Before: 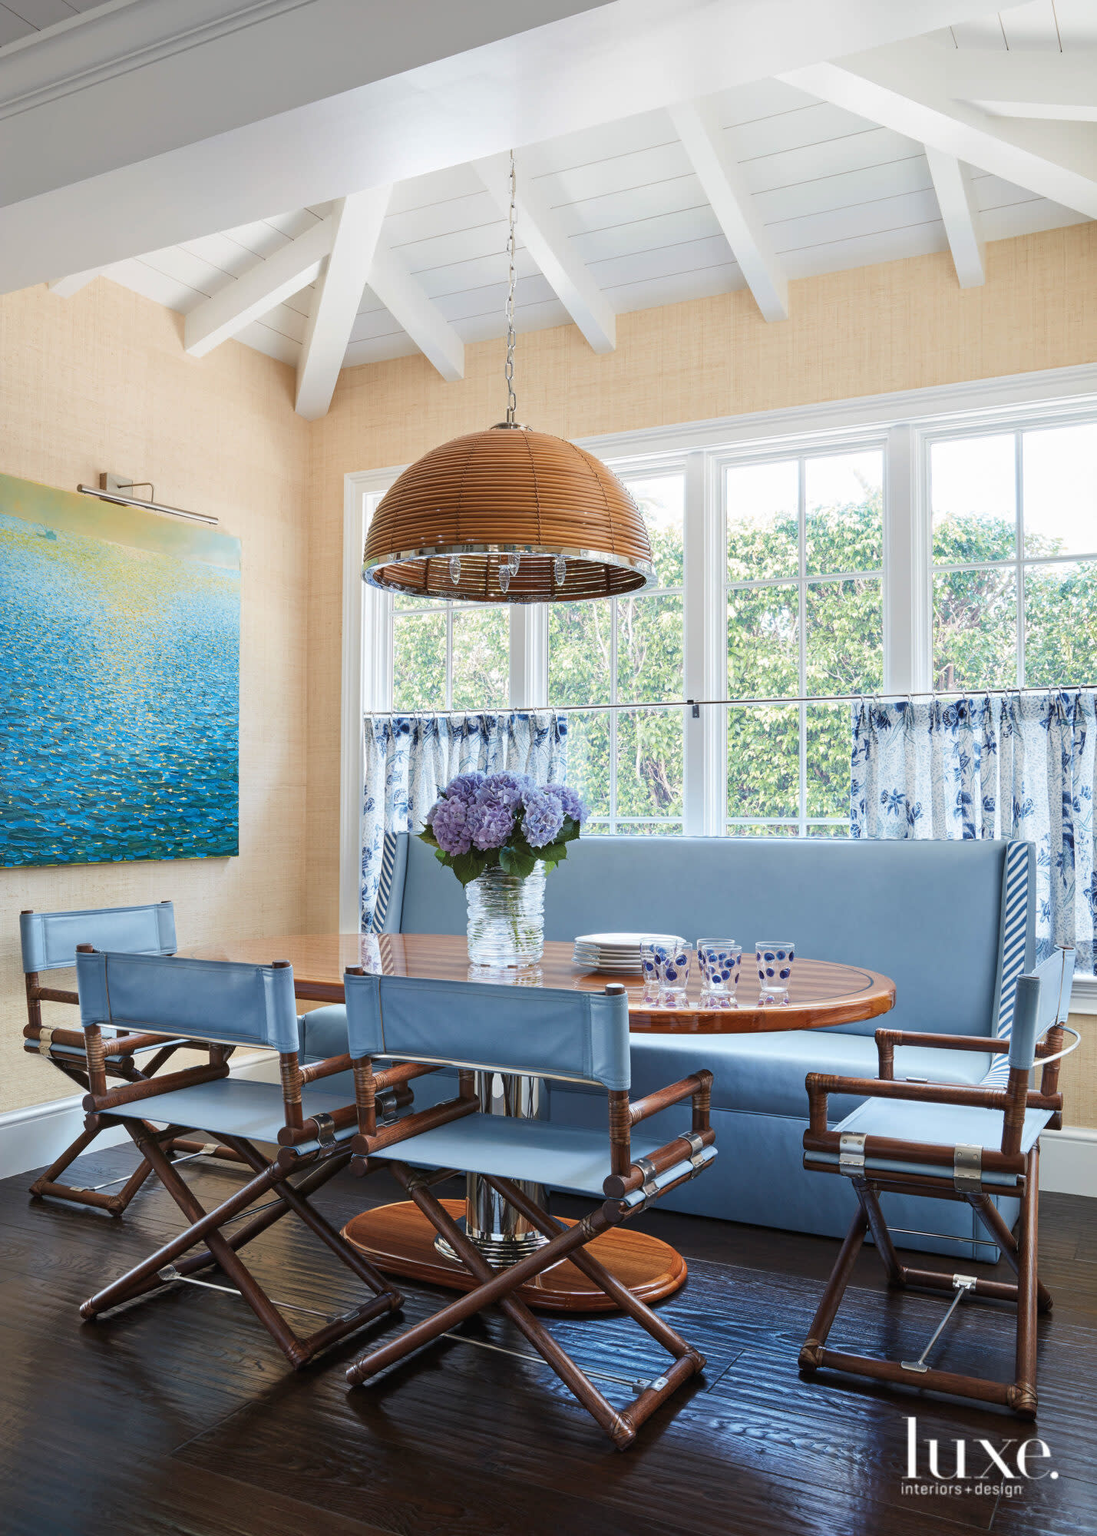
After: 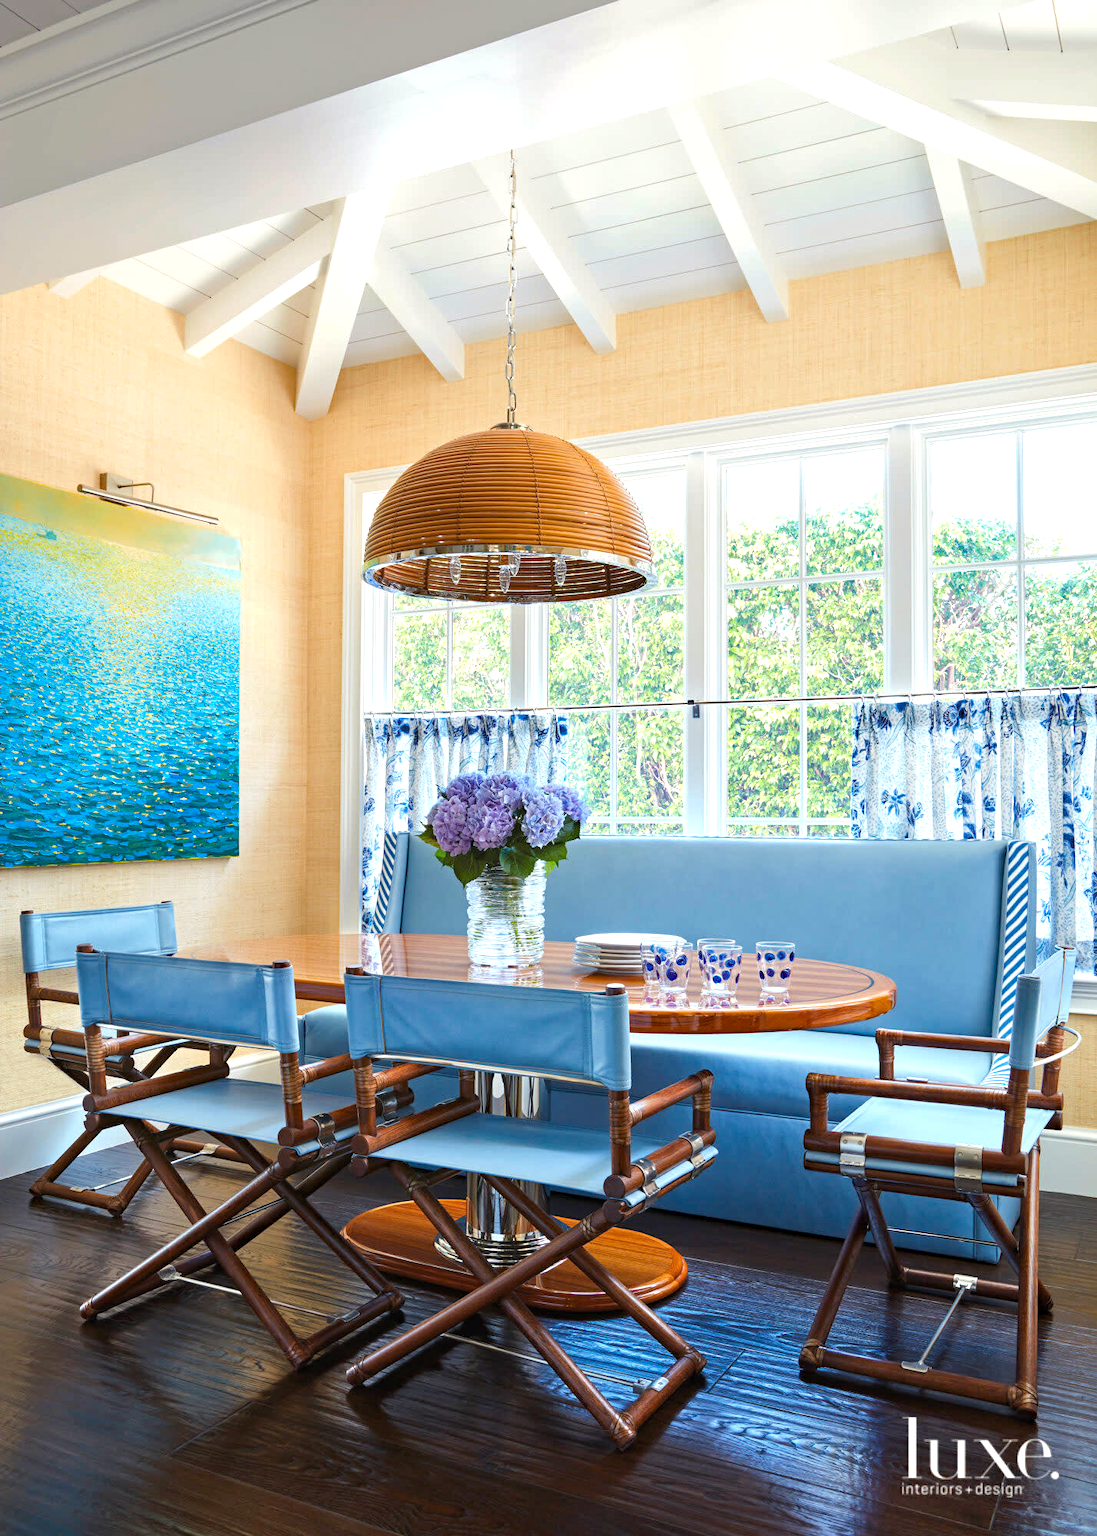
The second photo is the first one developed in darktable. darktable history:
exposure: compensate highlight preservation false
haze removal: compatibility mode true, adaptive false
color balance rgb: highlights gain › luminance 6.439%, highlights gain › chroma 1.337%, highlights gain › hue 88.22°, linear chroma grading › global chroma 18.518%, perceptual saturation grading › global saturation 0.452%, perceptual brilliance grading › global brilliance 10.138%, perceptual brilliance grading › shadows 15.553%, global vibrance 9.368%
